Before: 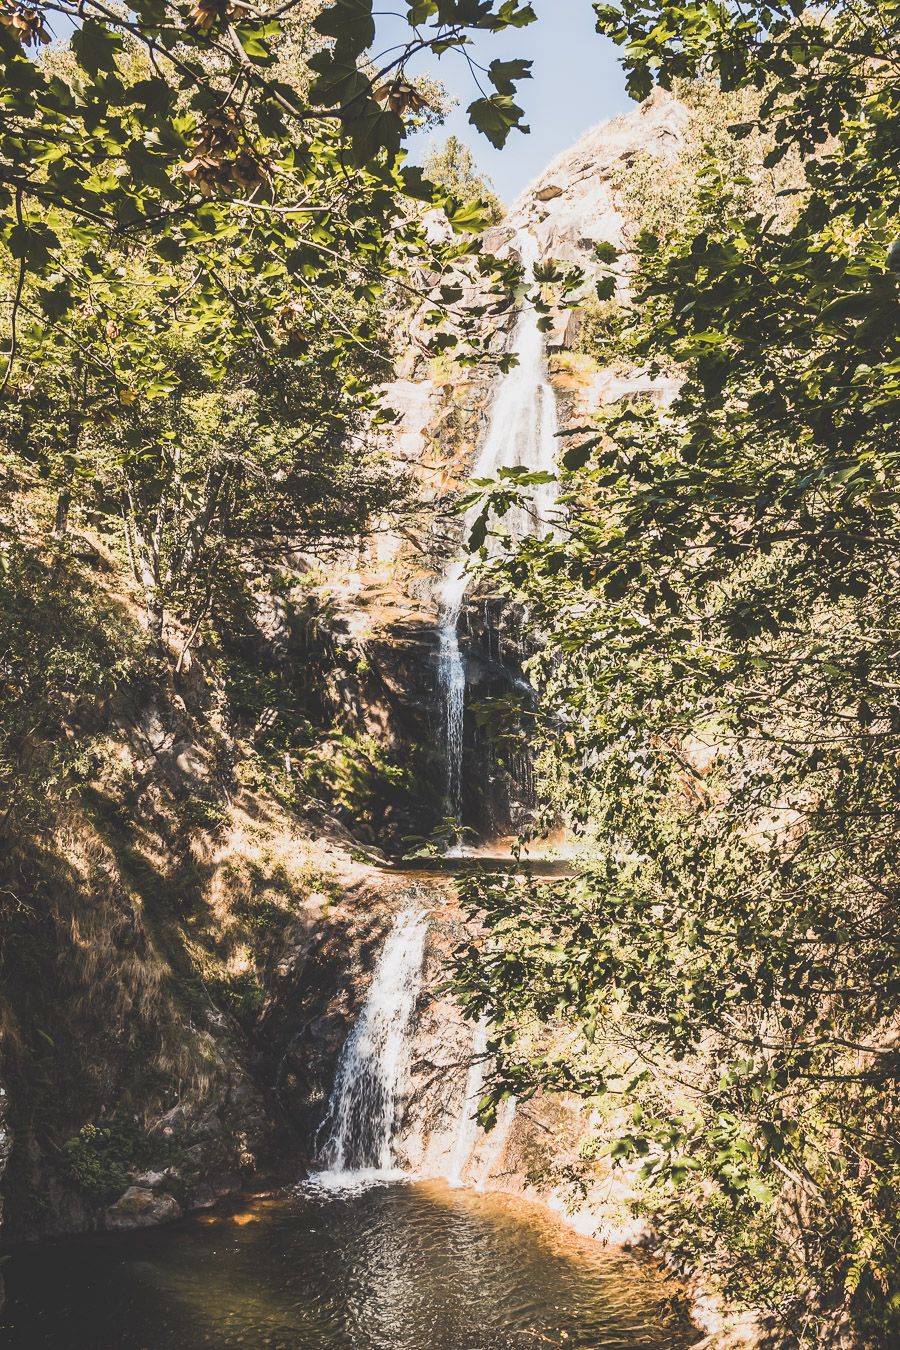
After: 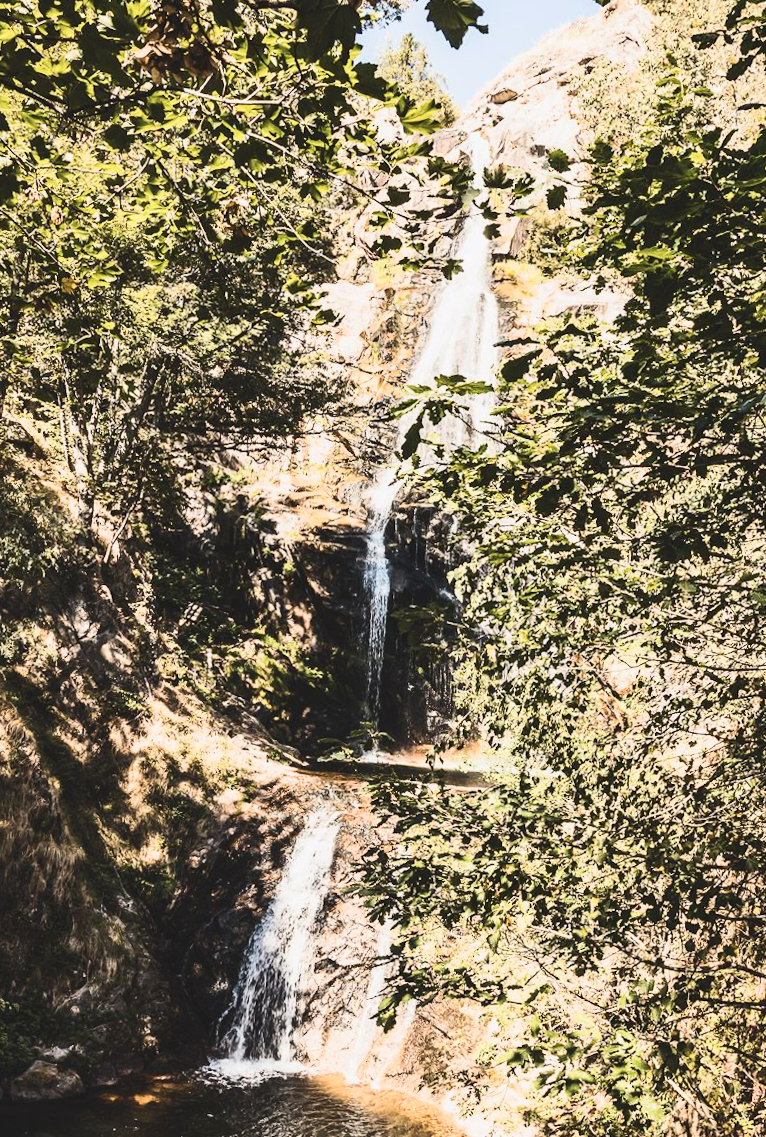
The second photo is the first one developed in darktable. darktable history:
rotate and perspective: lens shift (vertical) 0.048, lens shift (horizontal) -0.024, automatic cropping off
crop and rotate: angle -3.27°, left 5.211%, top 5.211%, right 4.607%, bottom 4.607%
contrast brightness saturation: contrast 0.28
